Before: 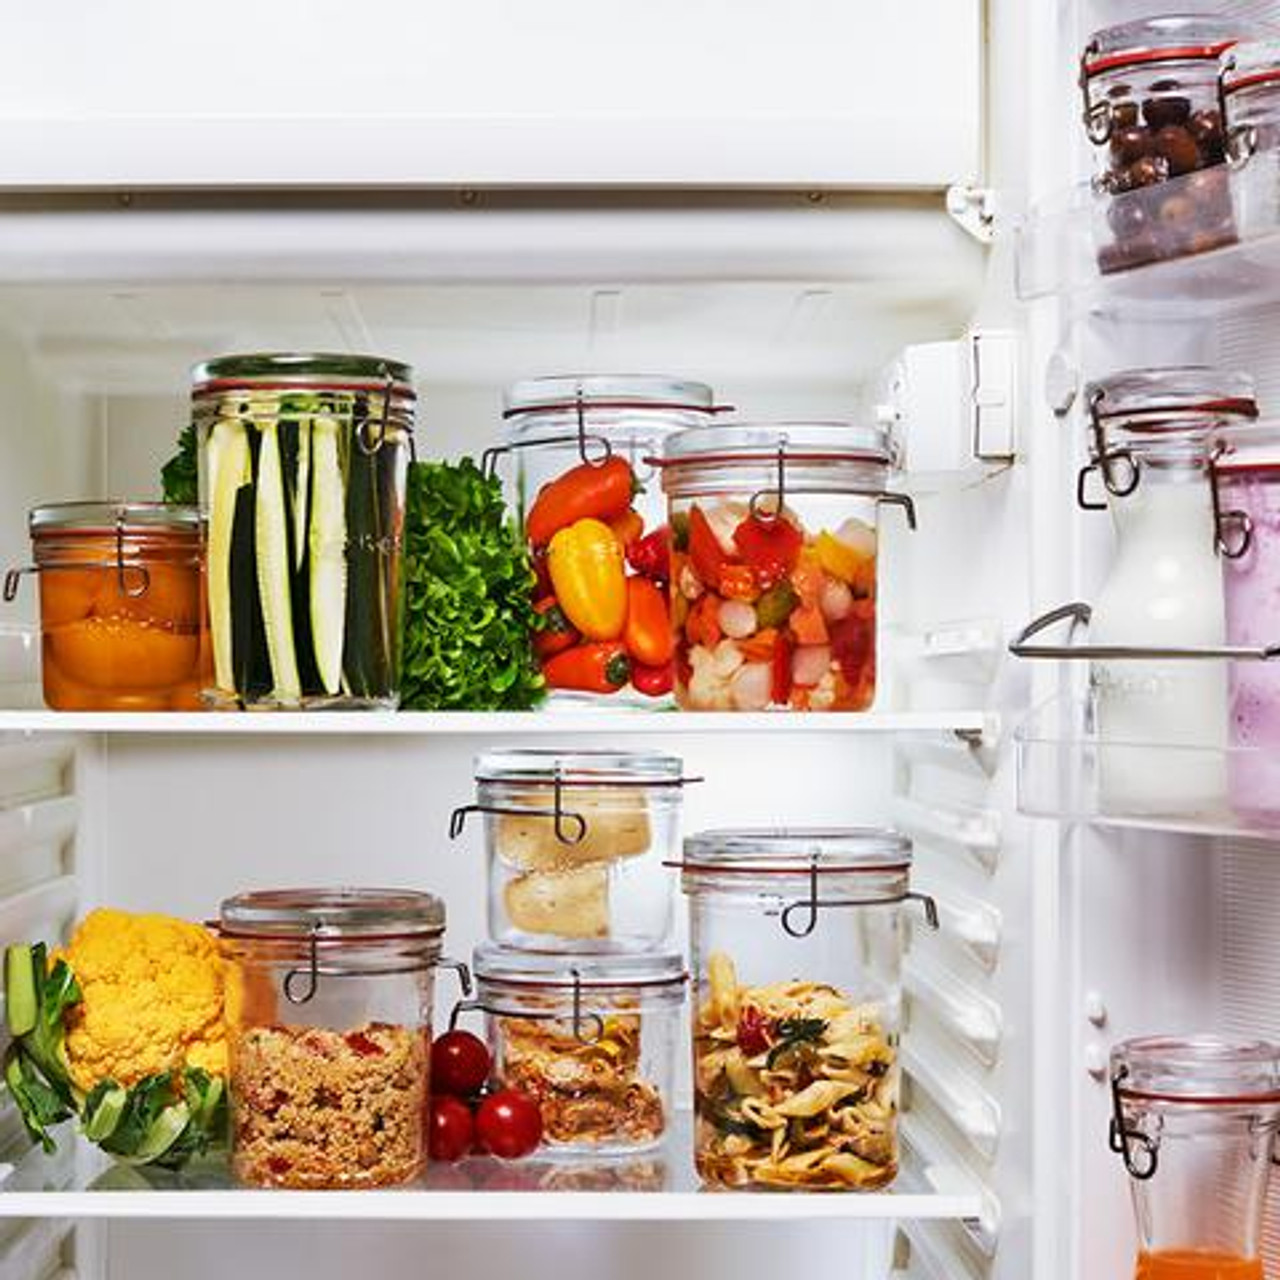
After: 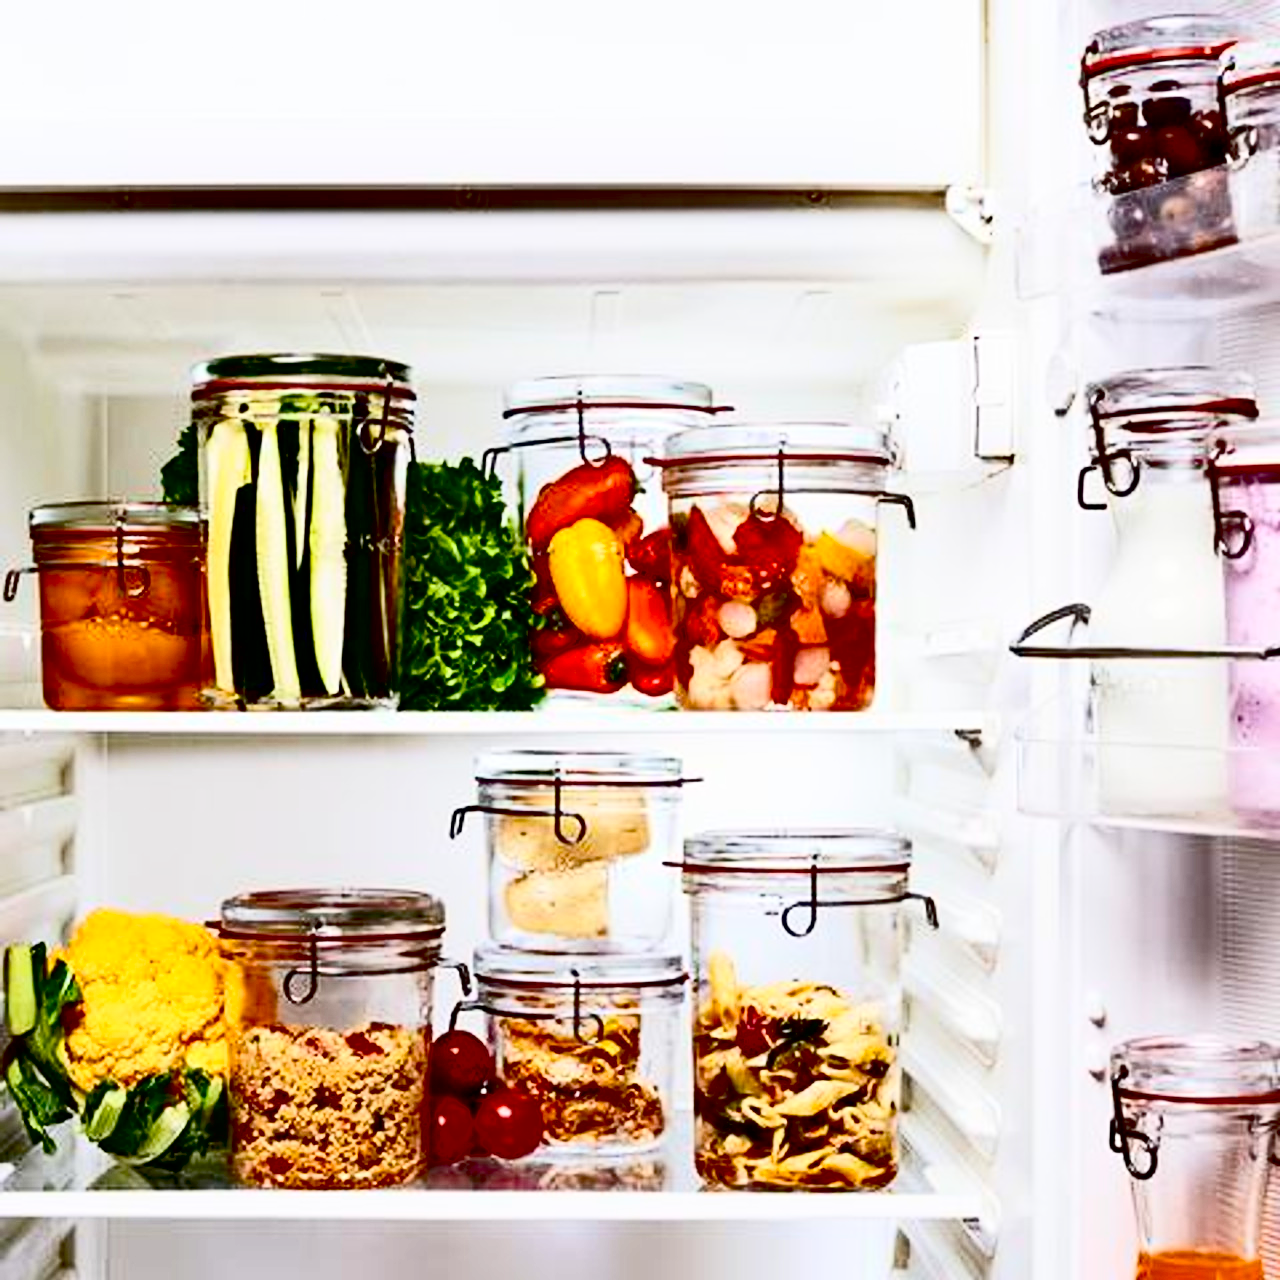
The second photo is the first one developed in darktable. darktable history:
exposure: black level correction 0.048, exposure 0.013 EV, compensate highlight preservation false
contrast brightness saturation: contrast 0.379, brightness 0.1
